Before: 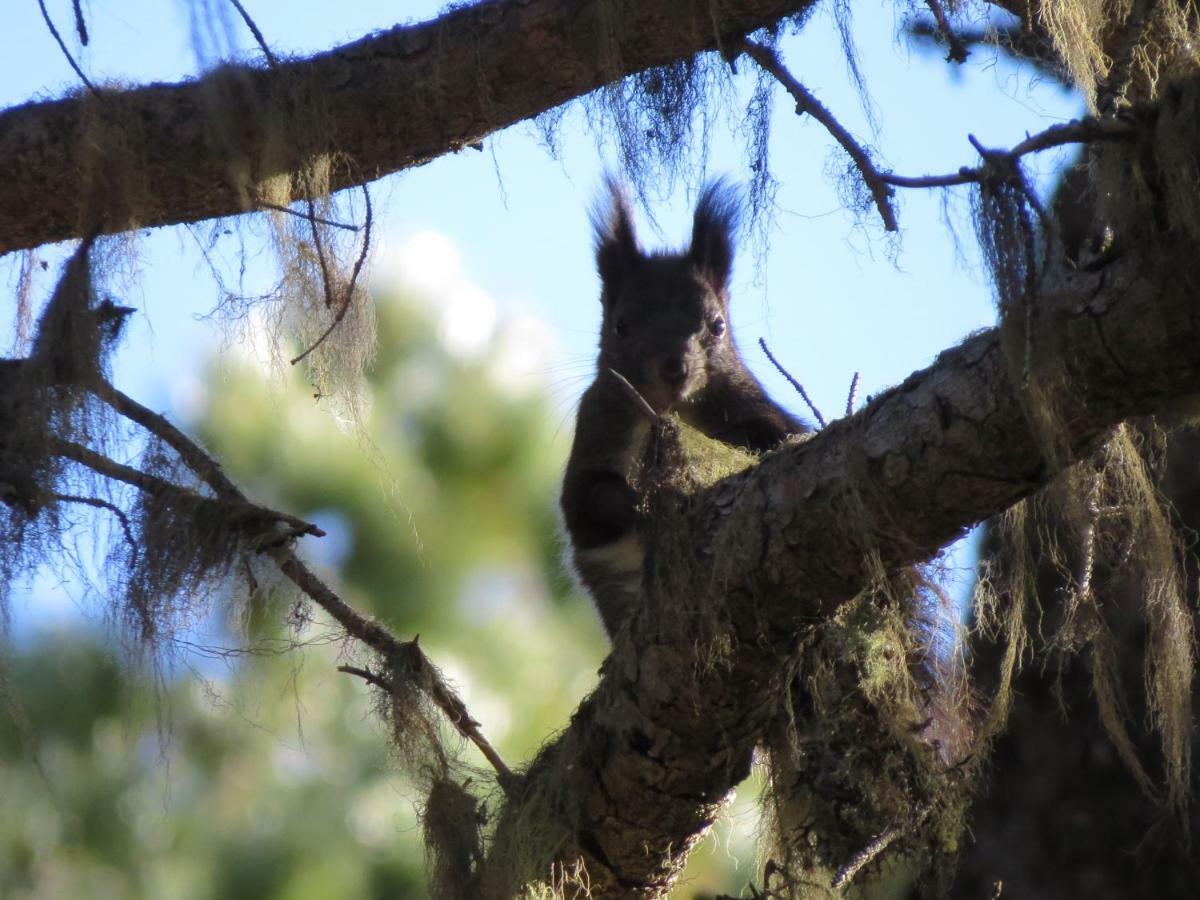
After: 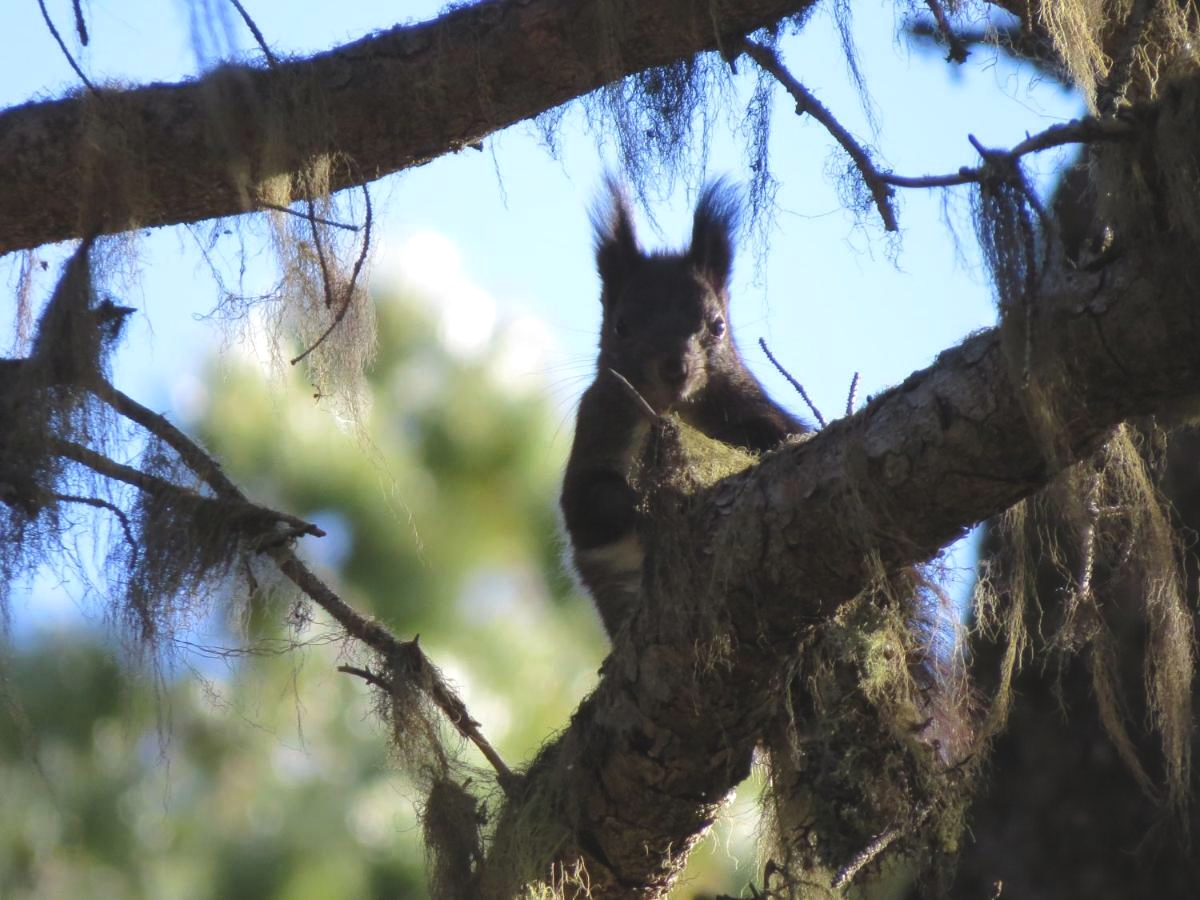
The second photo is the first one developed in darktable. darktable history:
tone equalizer: on, module defaults
exposure: black level correction -0.009, exposure 0.069 EV, compensate highlight preservation false
